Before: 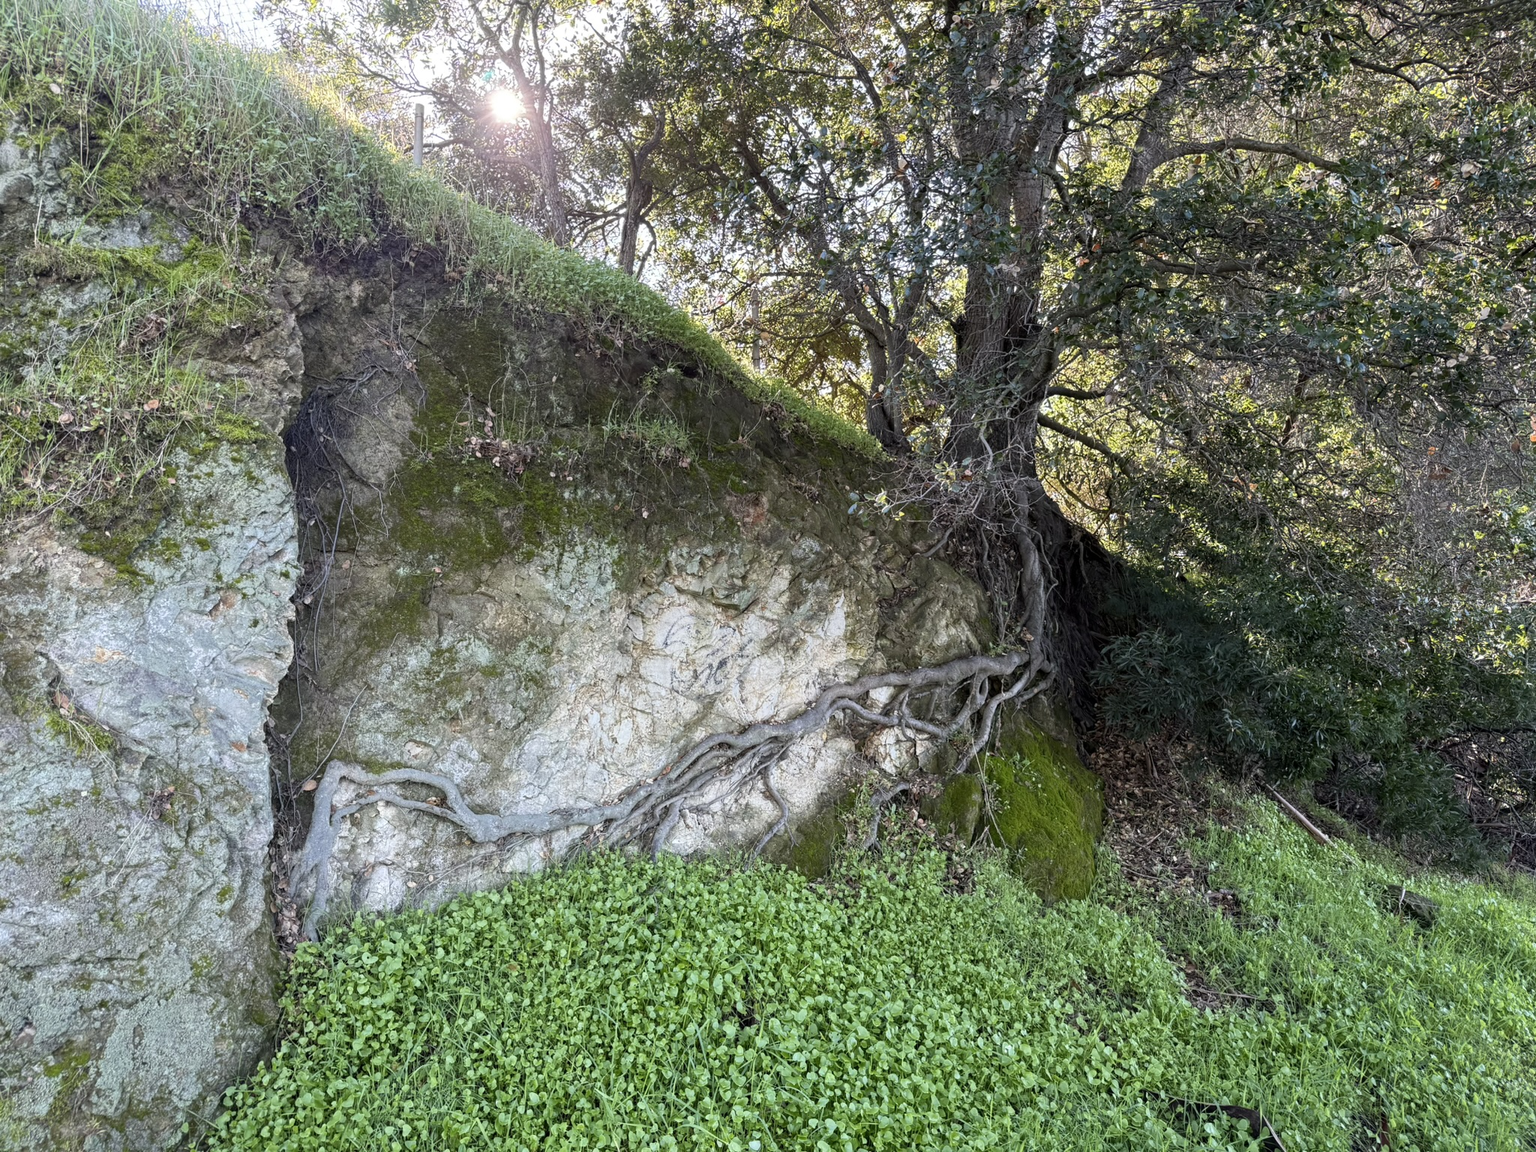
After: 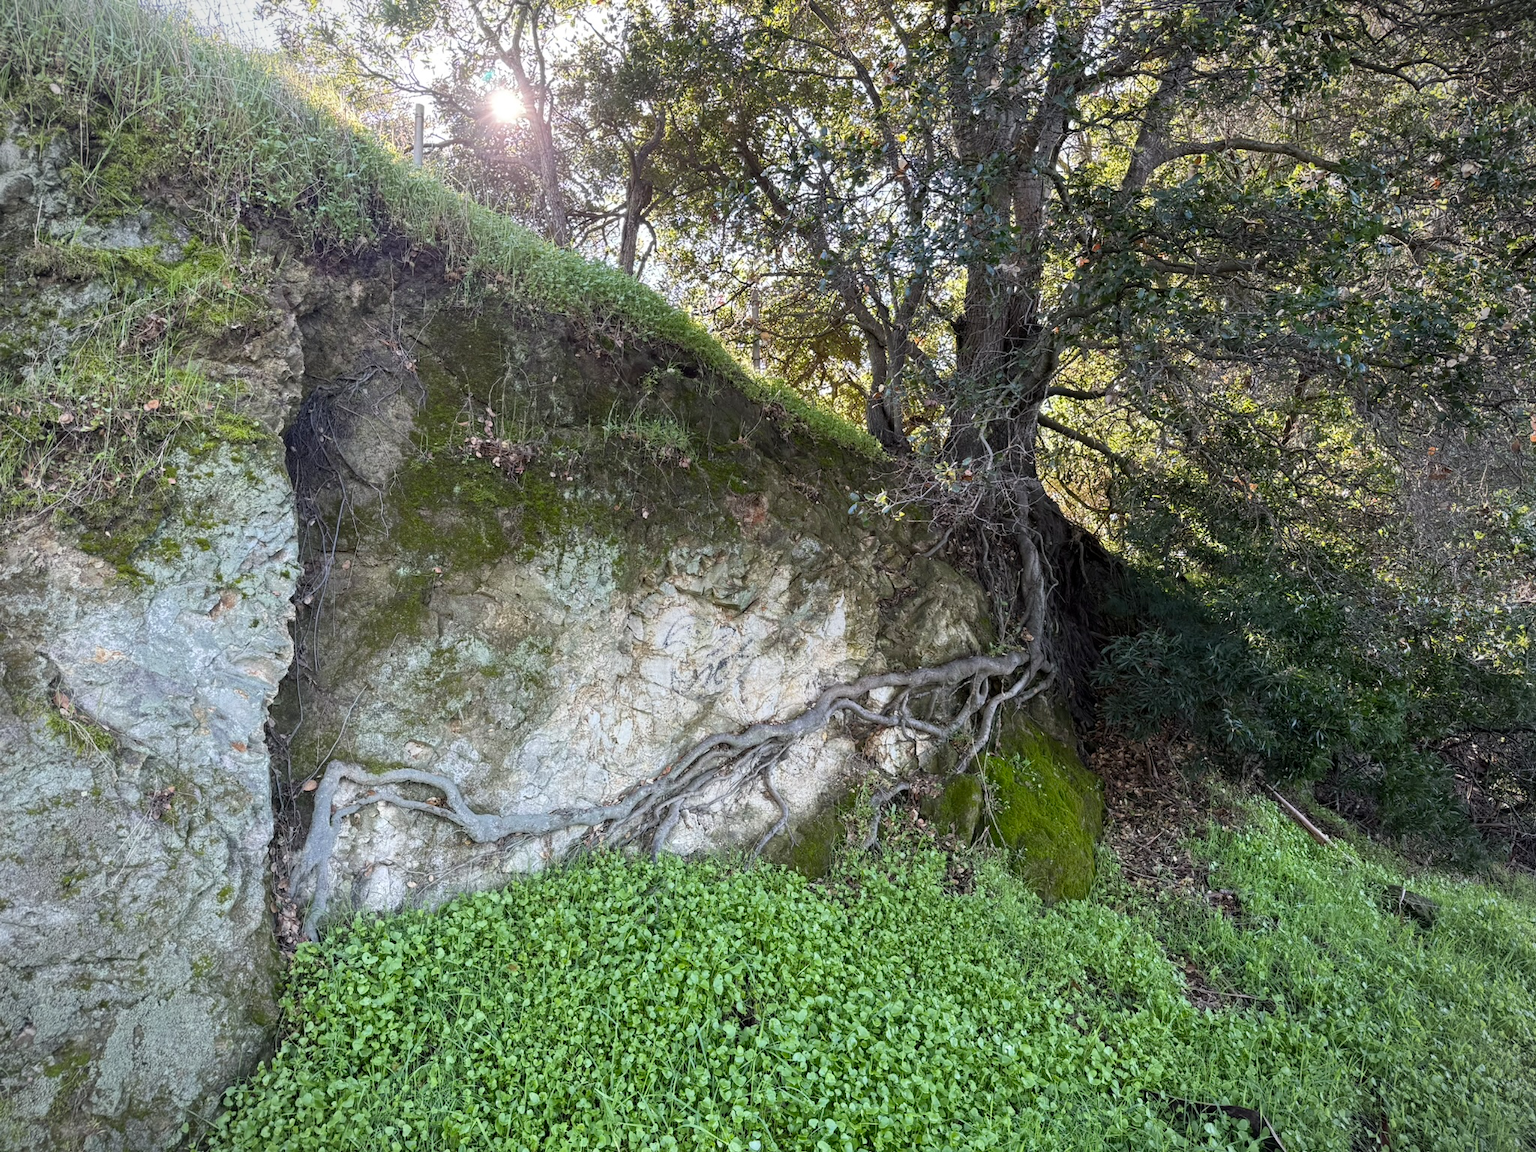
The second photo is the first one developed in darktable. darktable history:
vignetting: fall-off radius 60.99%
